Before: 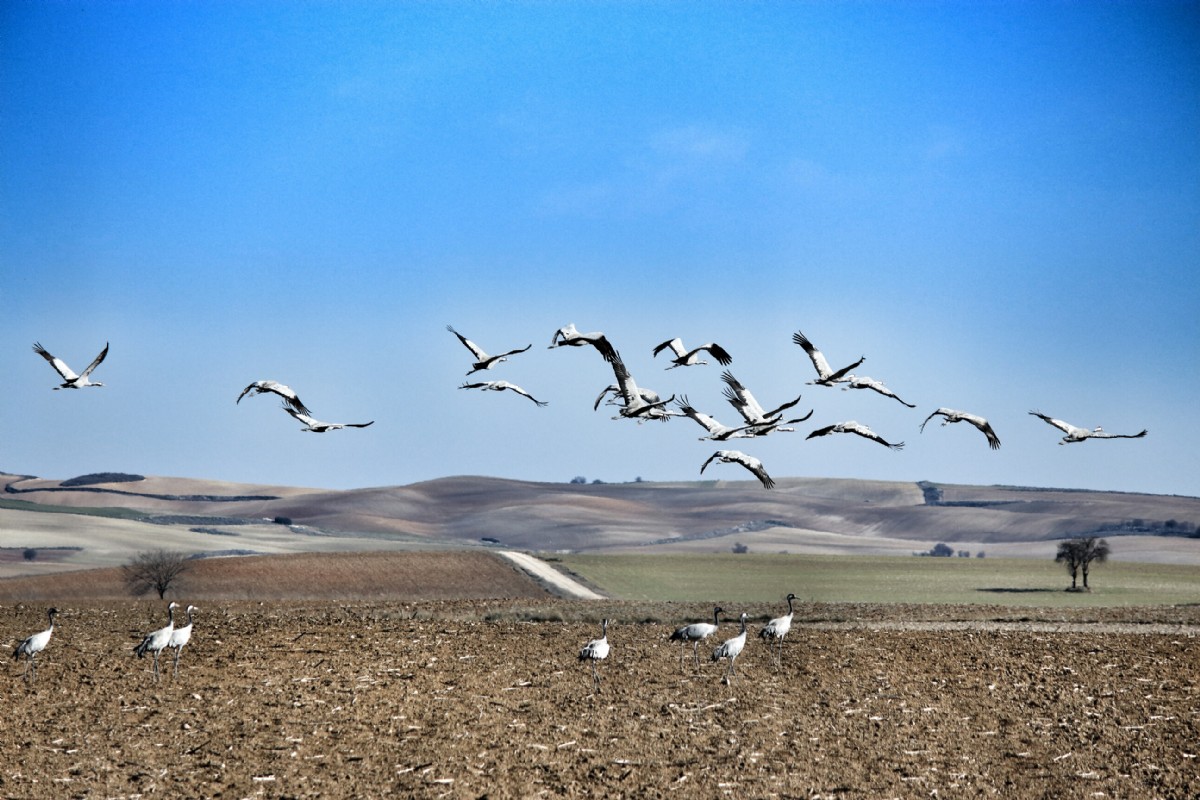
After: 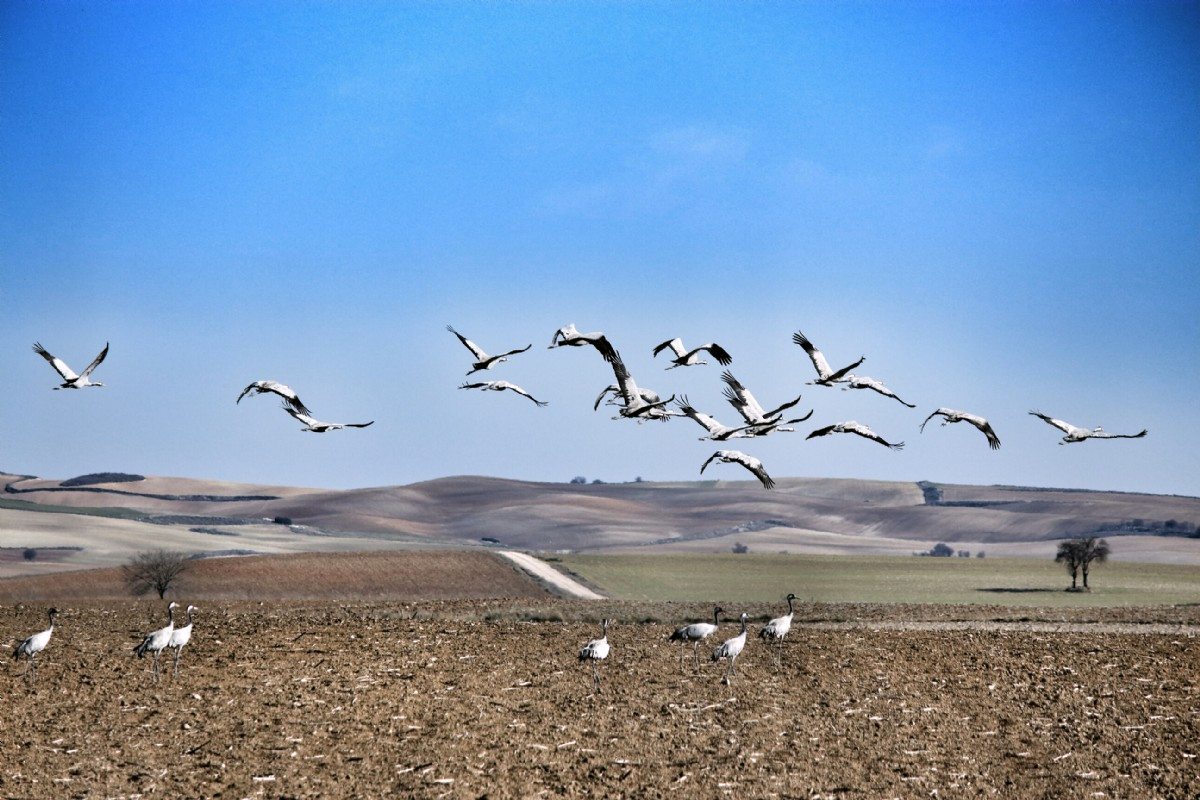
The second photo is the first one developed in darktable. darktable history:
color correction: highlights a* 2.98, highlights b* -1.32, shadows a* -0.098, shadows b* 1.96, saturation 0.982
